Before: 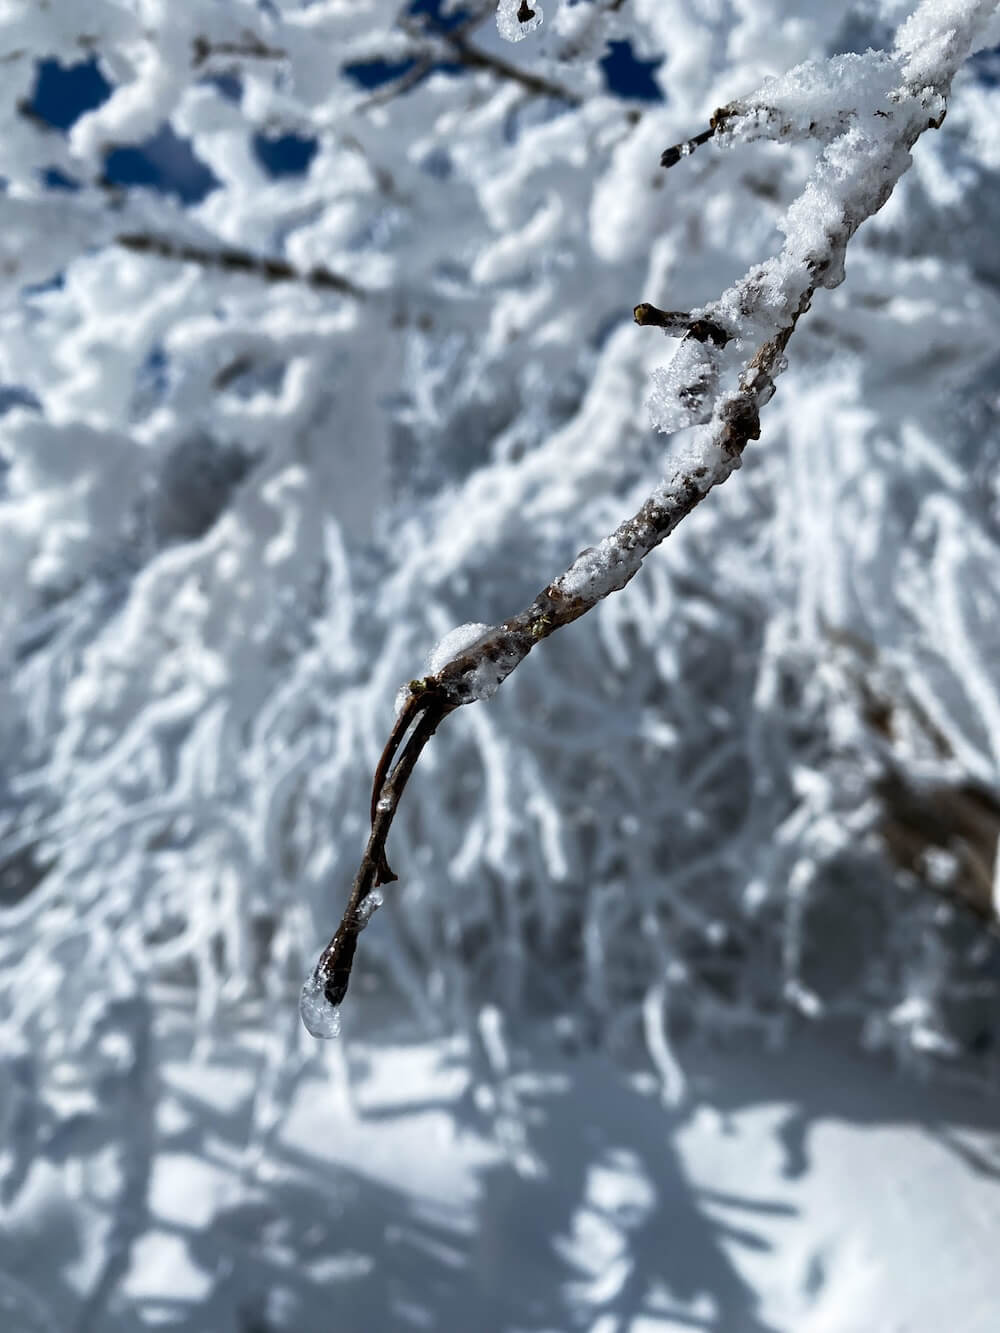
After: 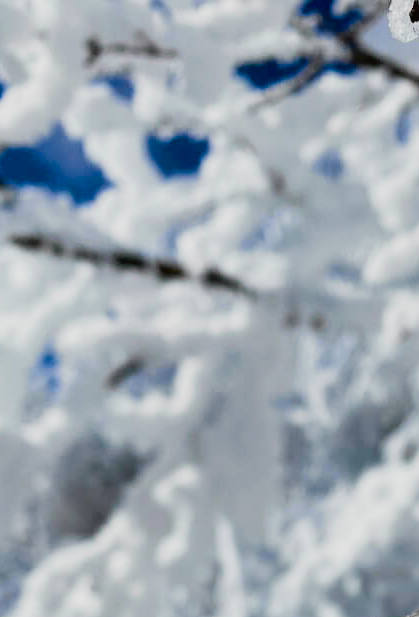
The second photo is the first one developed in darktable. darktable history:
exposure: exposure 0.3 EV, compensate highlight preservation false
filmic rgb: hardness 4.17, contrast 0.921
crop and rotate: left 10.817%, top 0.062%, right 47.194%, bottom 53.626%
color balance rgb: linear chroma grading › global chroma 8.12%, perceptual saturation grading › global saturation 9.07%, perceptual saturation grading › highlights -13.84%, perceptual saturation grading › mid-tones 14.88%, perceptual saturation grading › shadows 22.8%, perceptual brilliance grading › highlights 2.61%, global vibrance 12.07%
tone curve: curves: ch0 [(0, 0.019) (0.066, 0.043) (0.189, 0.182) (0.368, 0.407) (0.501, 0.564) (0.677, 0.729) (0.851, 0.861) (0.997, 0.959)]; ch1 [(0, 0) (0.187, 0.121) (0.388, 0.346) (0.437, 0.409) (0.474, 0.472) (0.499, 0.501) (0.514, 0.515) (0.542, 0.557) (0.645, 0.686) (0.812, 0.856) (1, 1)]; ch2 [(0, 0) (0.246, 0.214) (0.421, 0.427) (0.459, 0.484) (0.5, 0.504) (0.518, 0.523) (0.529, 0.548) (0.56, 0.576) (0.607, 0.63) (0.744, 0.734) (0.867, 0.821) (0.993, 0.889)], color space Lab, independent channels, preserve colors none
